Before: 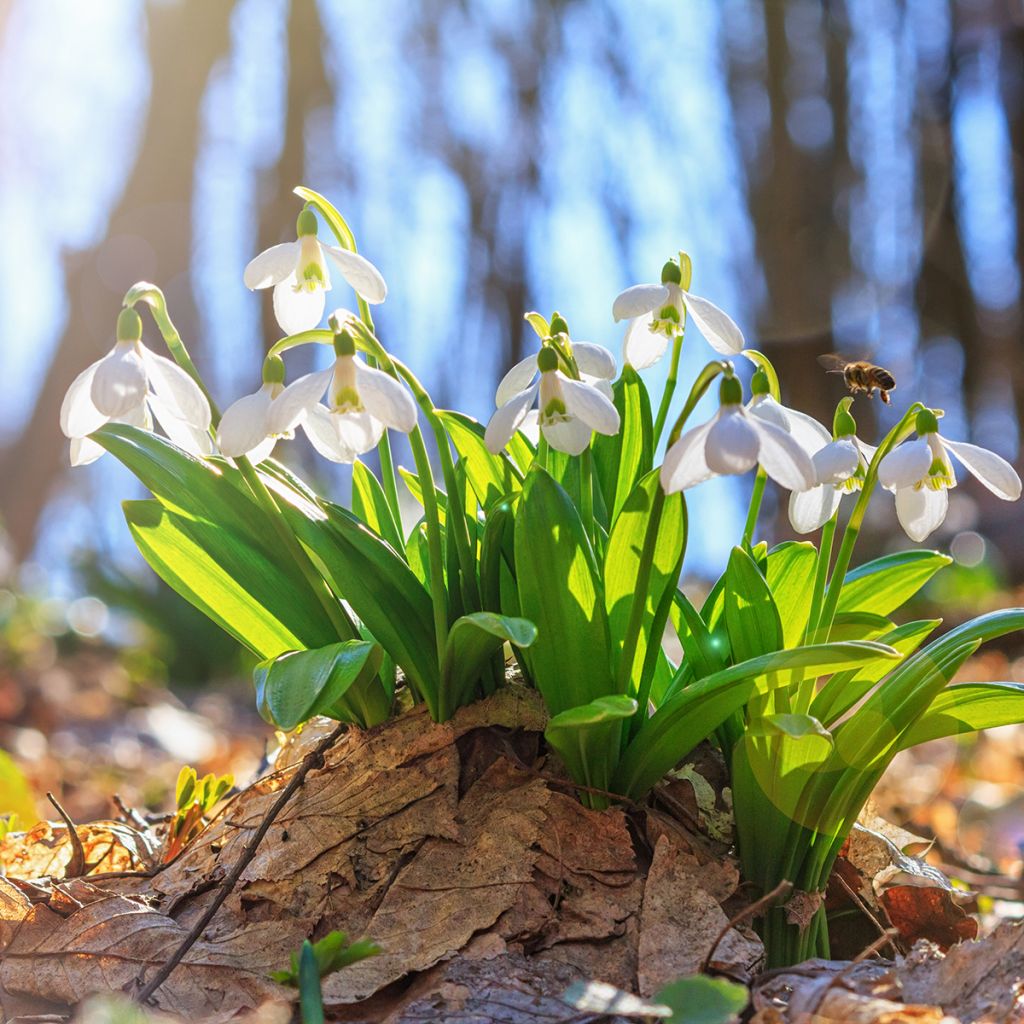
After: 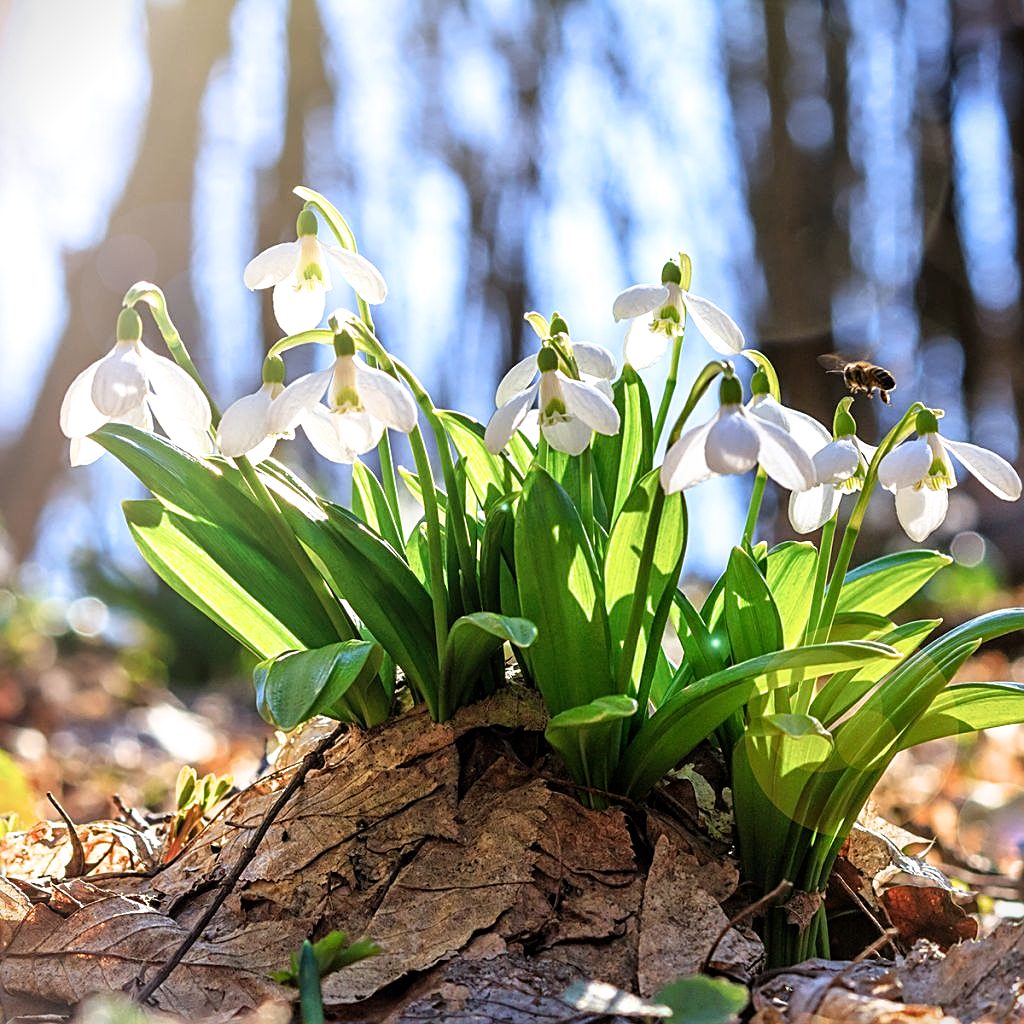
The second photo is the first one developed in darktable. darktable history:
filmic rgb: black relative exposure -8.25 EV, white relative exposure 2.2 EV, target white luminance 99.913%, hardness 7.07, latitude 75.59%, contrast 1.321, highlights saturation mix -2.3%, shadows ↔ highlights balance 30.68%
vignetting: fall-off start 116.63%, fall-off radius 59.37%, brightness -0.644, saturation -0.014, unbound false
sharpen: on, module defaults
